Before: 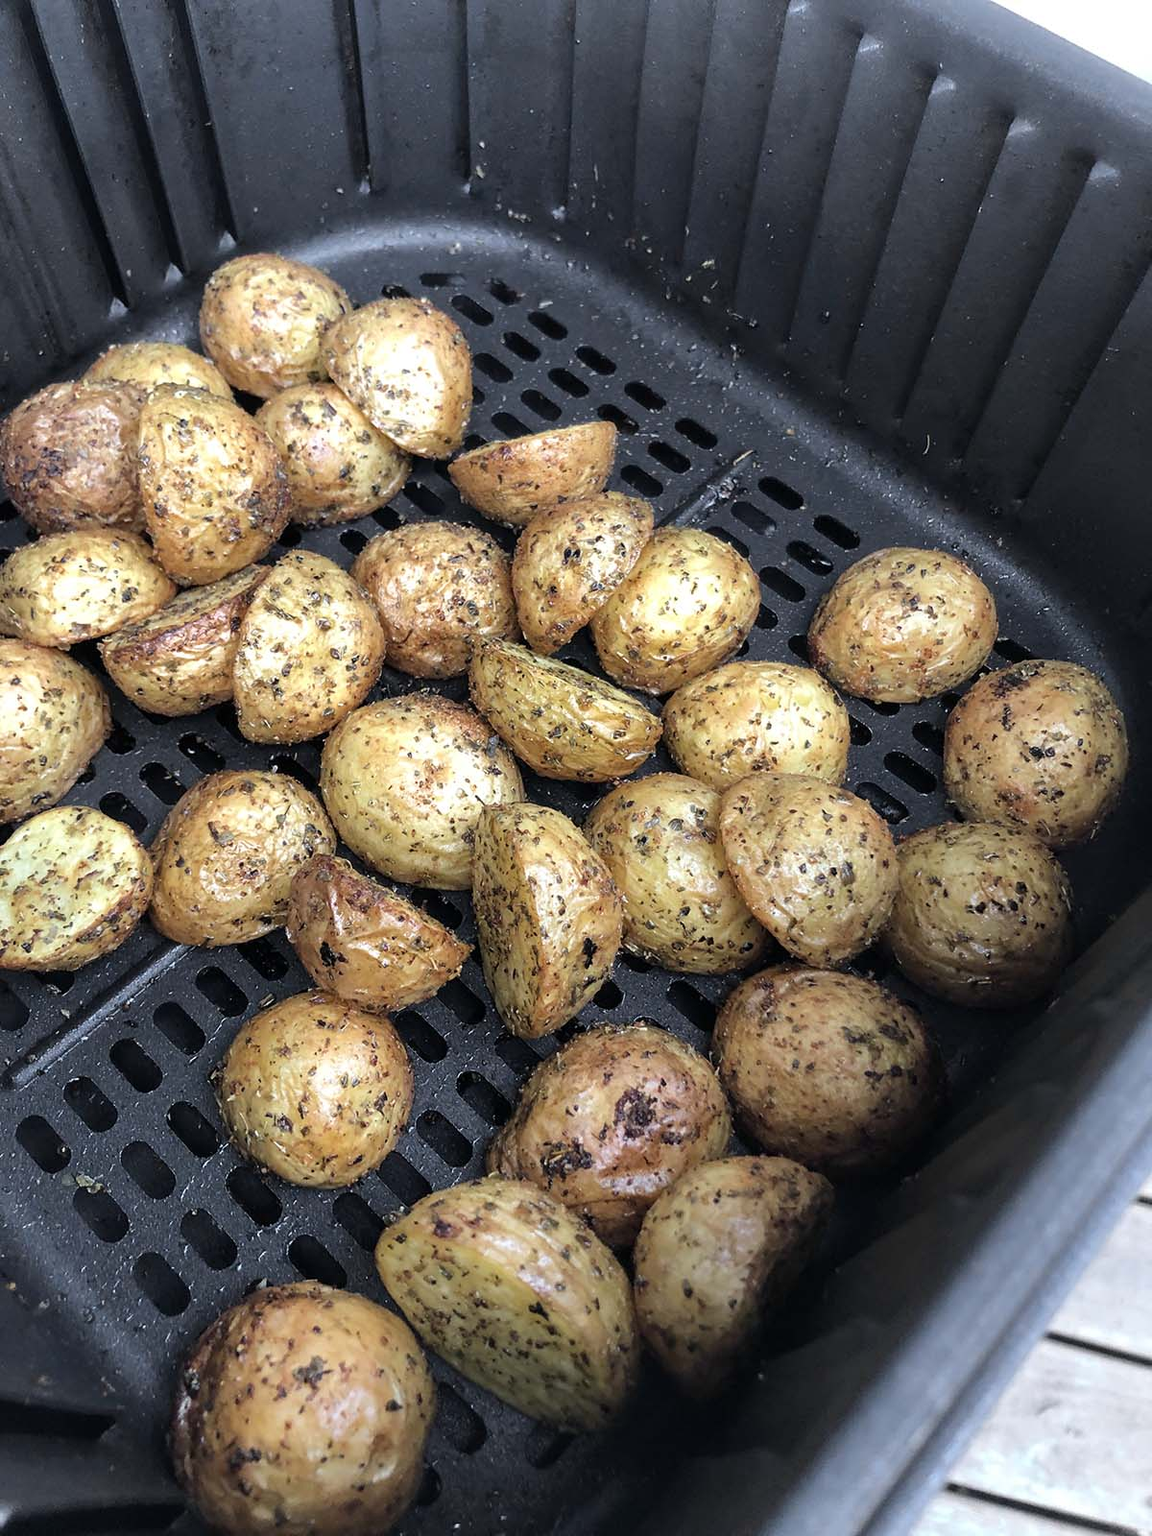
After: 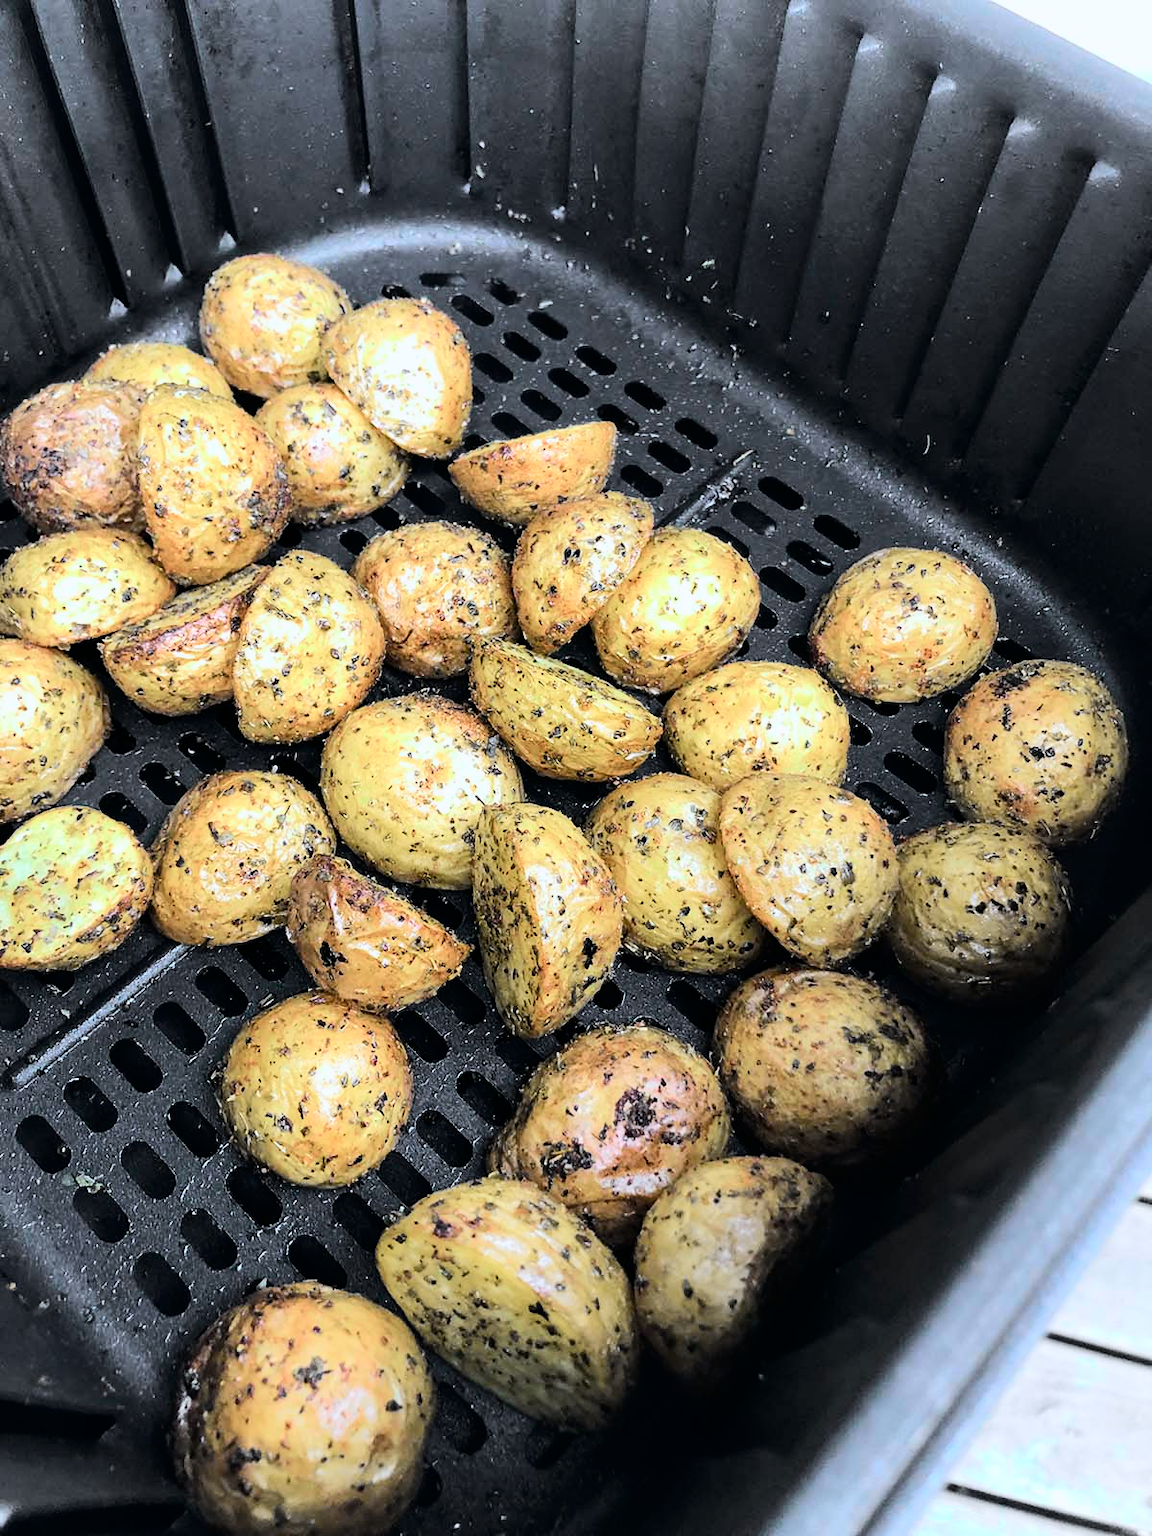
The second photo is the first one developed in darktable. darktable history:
tone equalizer: -8 EV -0.75 EV, -7 EV -0.7 EV, -6 EV -0.6 EV, -5 EV -0.4 EV, -3 EV 0.4 EV, -2 EV 0.6 EV, -1 EV 0.7 EV, +0 EV 0.75 EV, edges refinement/feathering 500, mask exposure compensation -1.57 EV, preserve details no
tone curve: curves: ch0 [(0, 0) (0.048, 0.024) (0.099, 0.082) (0.227, 0.255) (0.407, 0.482) (0.543, 0.634) (0.719, 0.77) (0.837, 0.843) (1, 0.906)]; ch1 [(0, 0) (0.3, 0.268) (0.404, 0.374) (0.475, 0.463) (0.501, 0.499) (0.514, 0.502) (0.551, 0.541) (0.643, 0.648) (0.682, 0.674) (0.802, 0.812) (1, 1)]; ch2 [(0, 0) (0.259, 0.207) (0.323, 0.311) (0.364, 0.368) (0.442, 0.461) (0.498, 0.498) (0.531, 0.528) (0.581, 0.602) (0.629, 0.659) (0.768, 0.728) (1, 1)], color space Lab, independent channels, preserve colors none
white balance: red 0.98, blue 1.034
